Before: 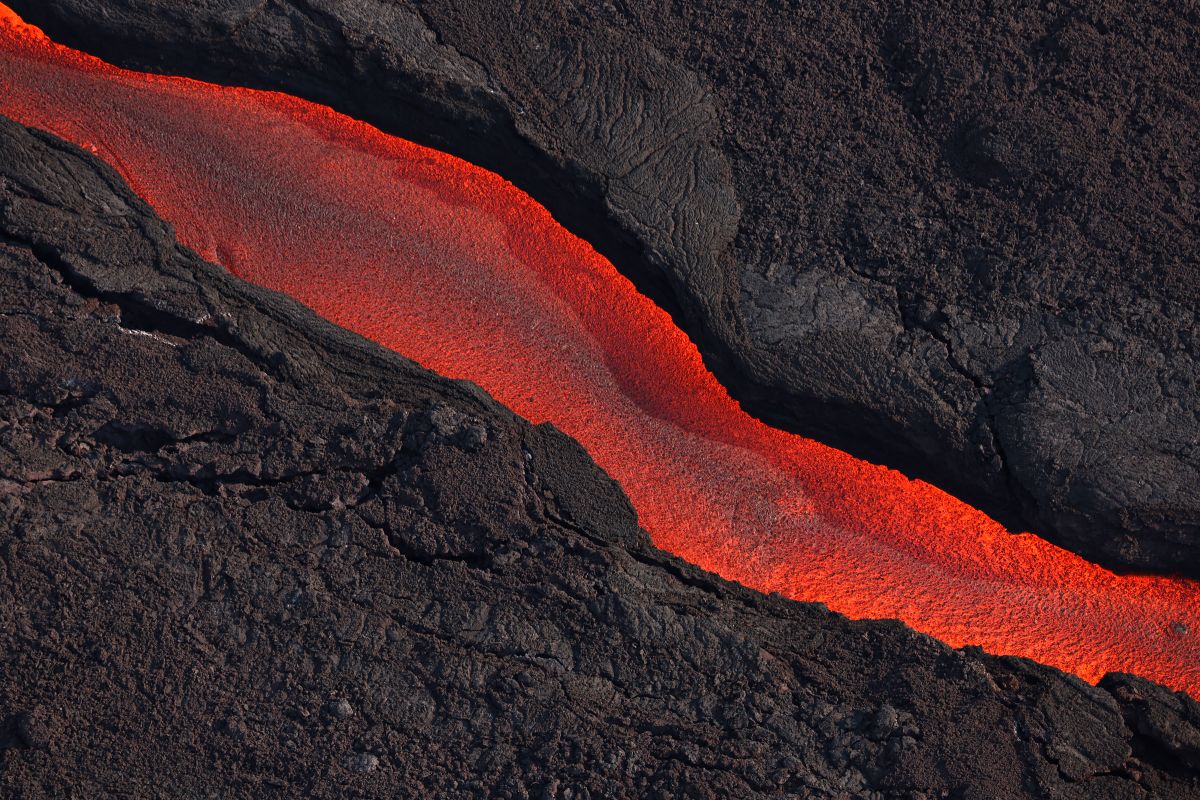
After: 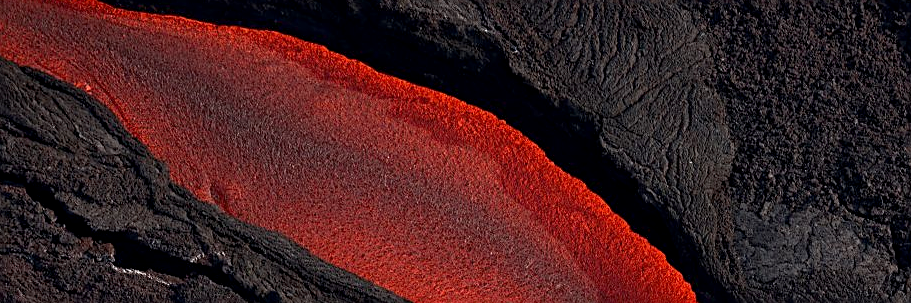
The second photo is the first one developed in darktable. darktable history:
crop: left 0.514%, top 7.647%, right 23.532%, bottom 54.436%
sharpen: on, module defaults
exposure: black level correction 0.006, exposure -0.227 EV, compensate highlight preservation false
